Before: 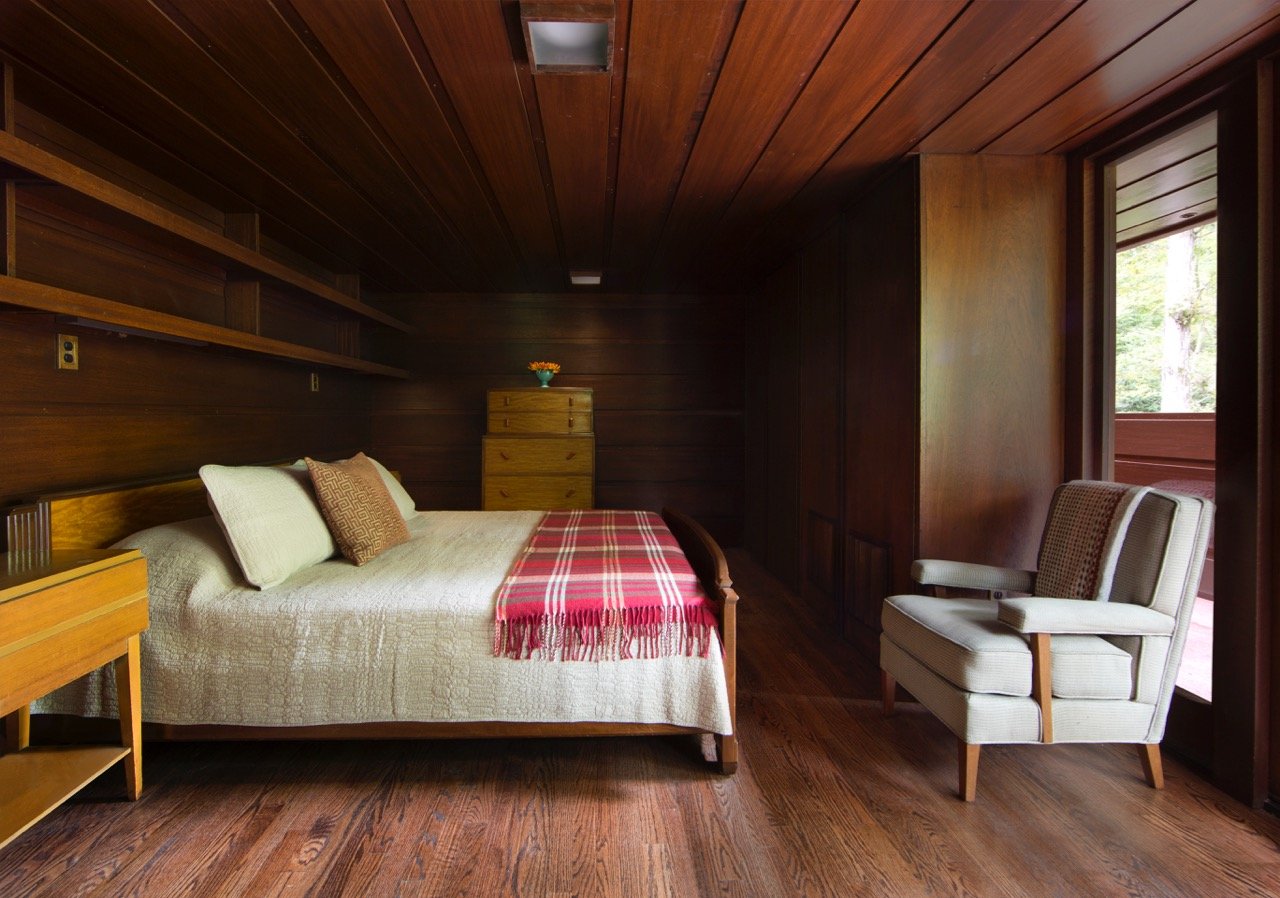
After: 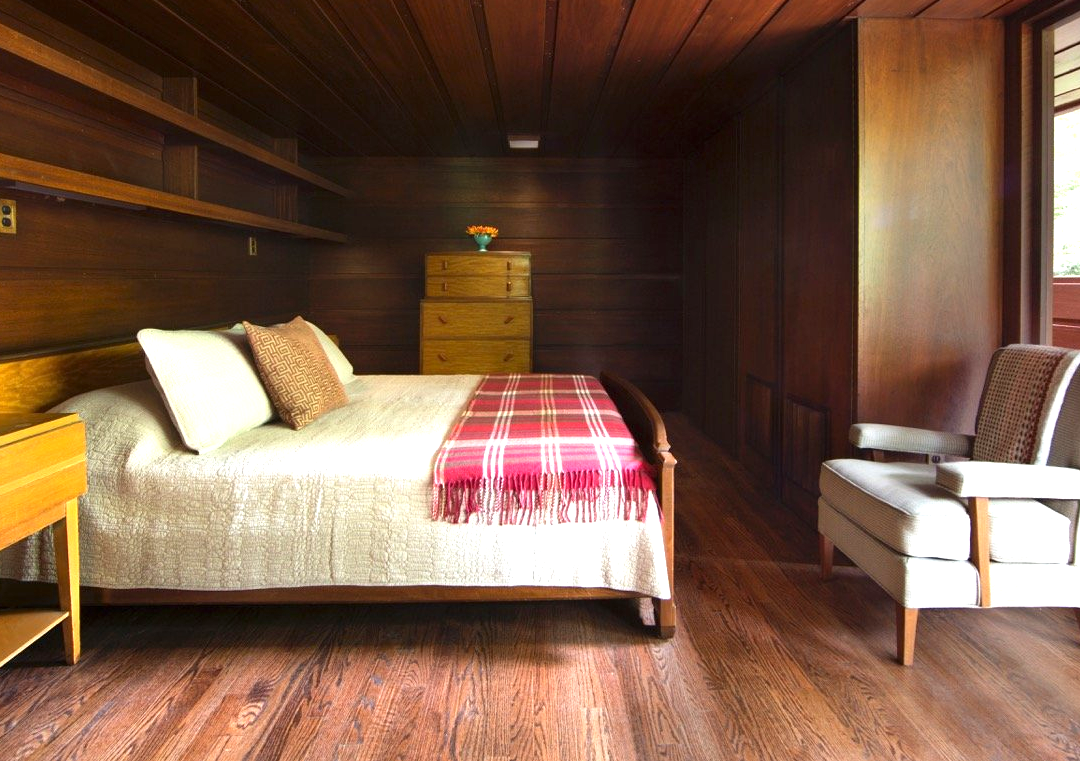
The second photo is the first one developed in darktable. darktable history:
exposure: exposure 0.998 EV, compensate highlight preservation false
crop and rotate: left 4.898%, top 15.179%, right 10.658%
